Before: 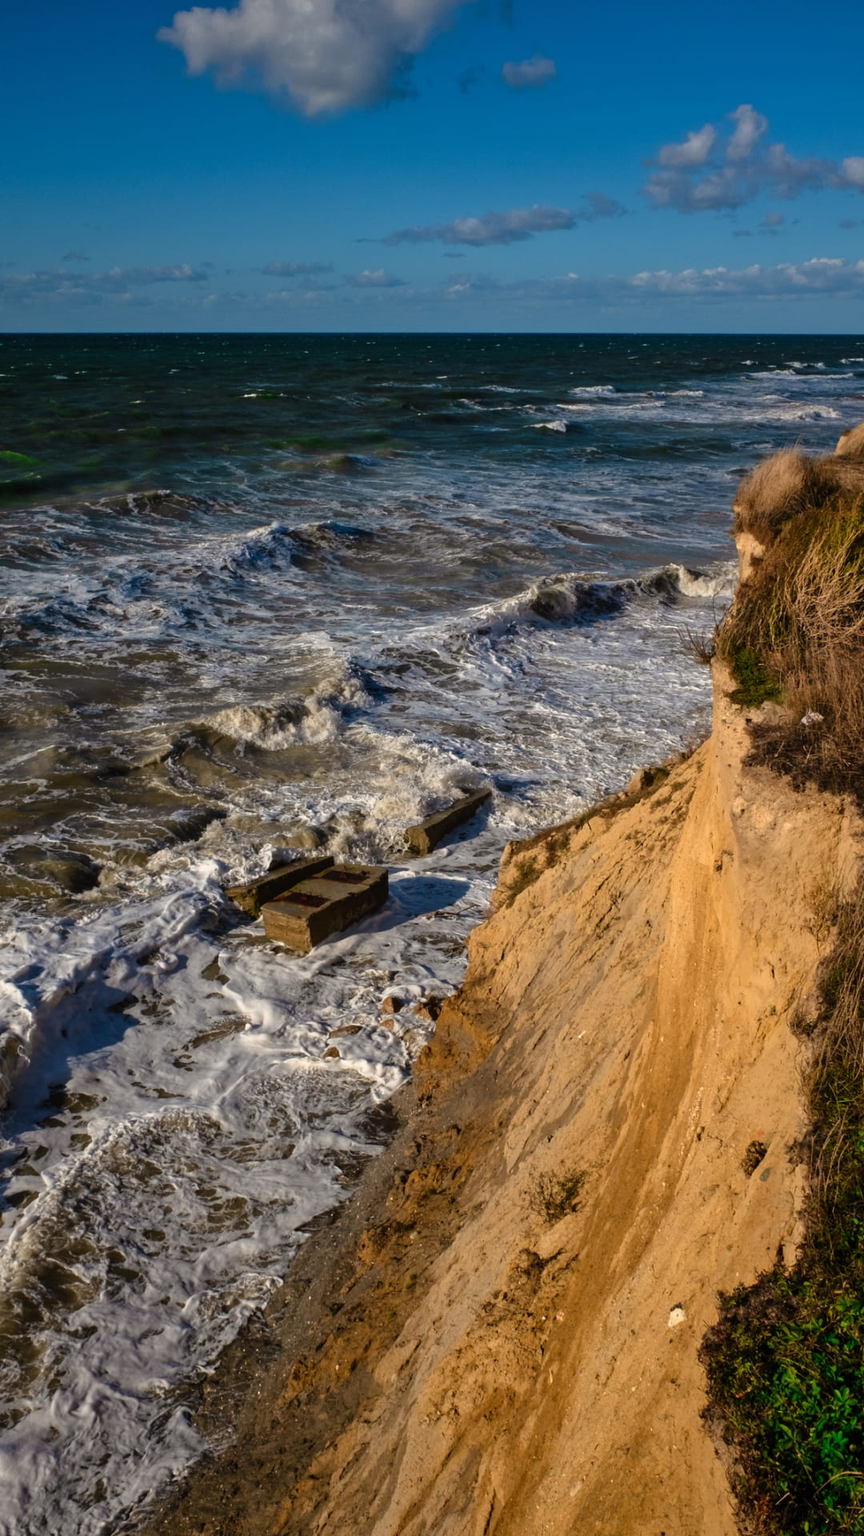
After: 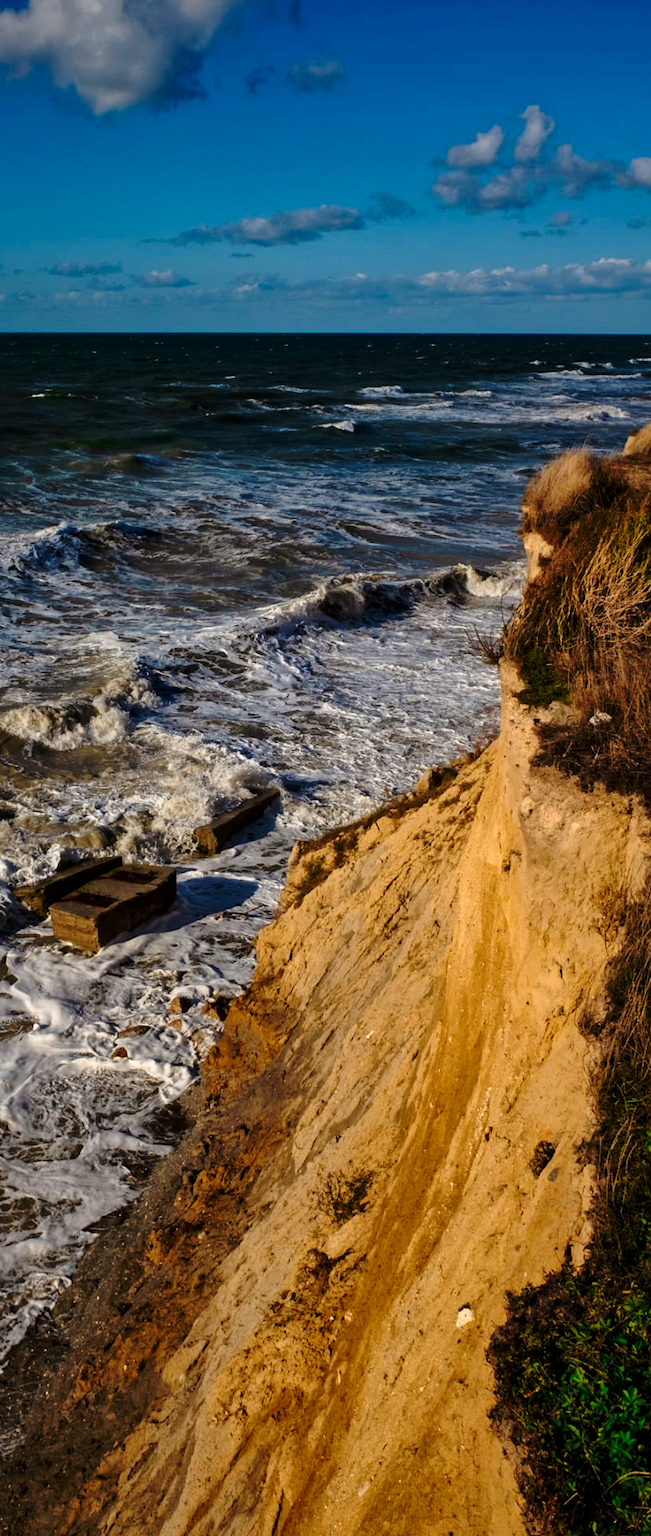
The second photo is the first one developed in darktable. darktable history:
crop and rotate: left 24.6%
local contrast: mode bilateral grid, contrast 20, coarseness 50, detail 120%, midtone range 0.2
base curve: curves: ch0 [(0, 0) (0.073, 0.04) (0.157, 0.139) (0.492, 0.492) (0.758, 0.758) (1, 1)], preserve colors none
